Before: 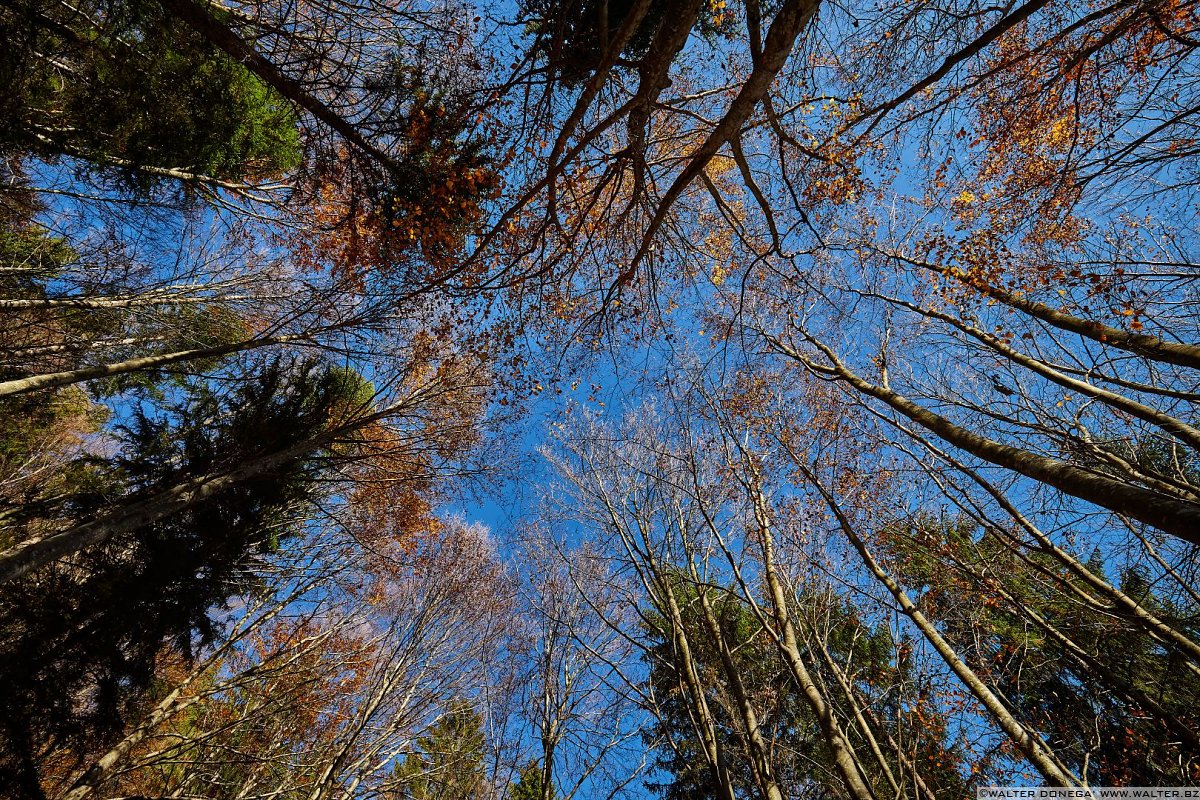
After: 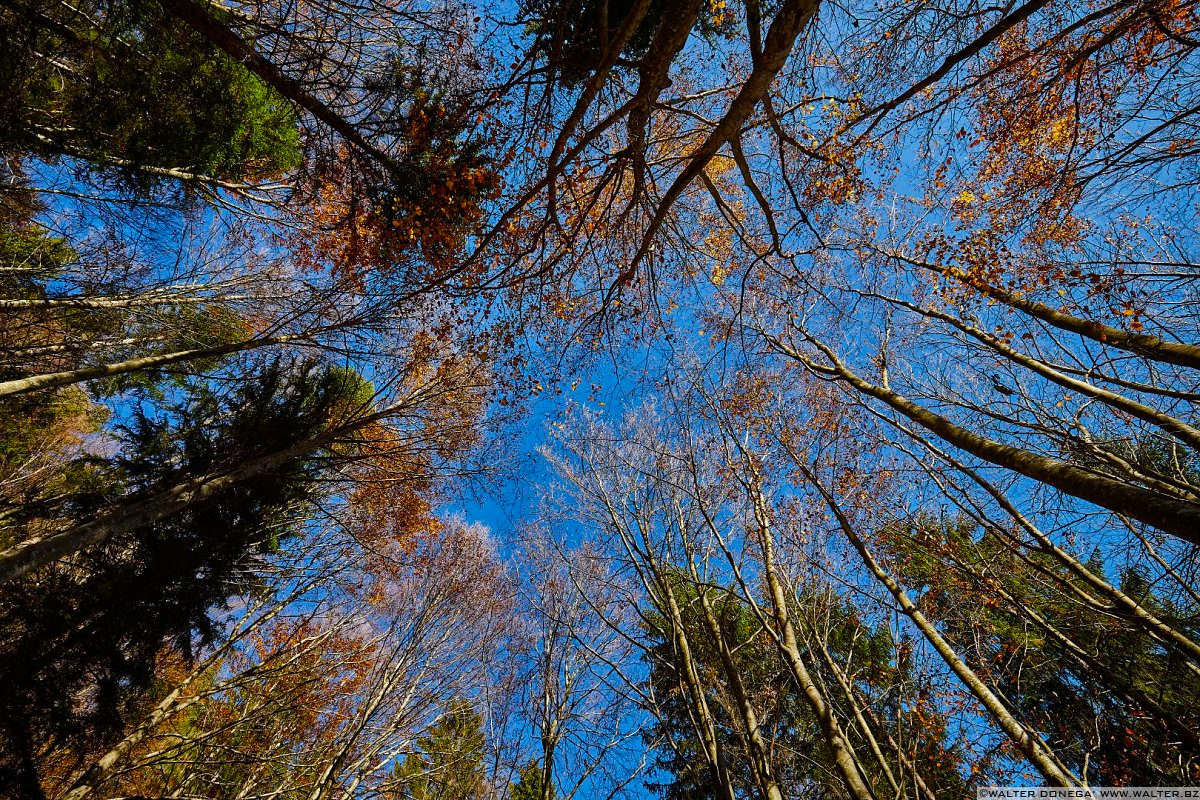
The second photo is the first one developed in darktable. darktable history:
color balance rgb: perceptual saturation grading › global saturation 21.258%, perceptual saturation grading › highlights -19.889%, perceptual saturation grading › shadows 29.675%
